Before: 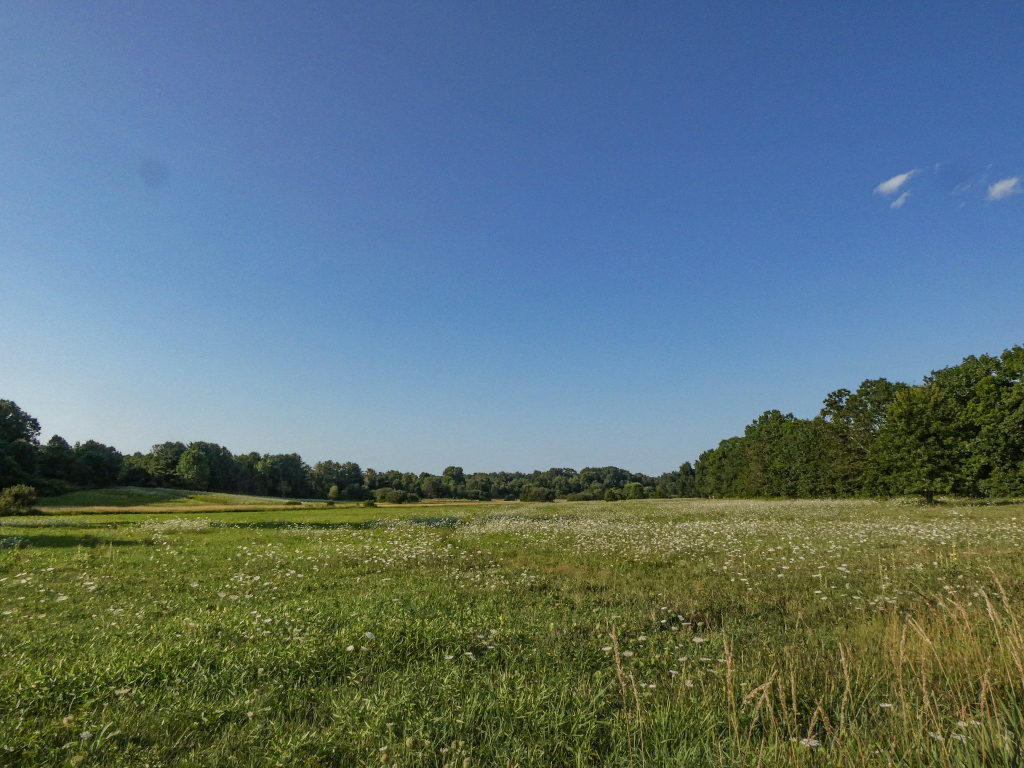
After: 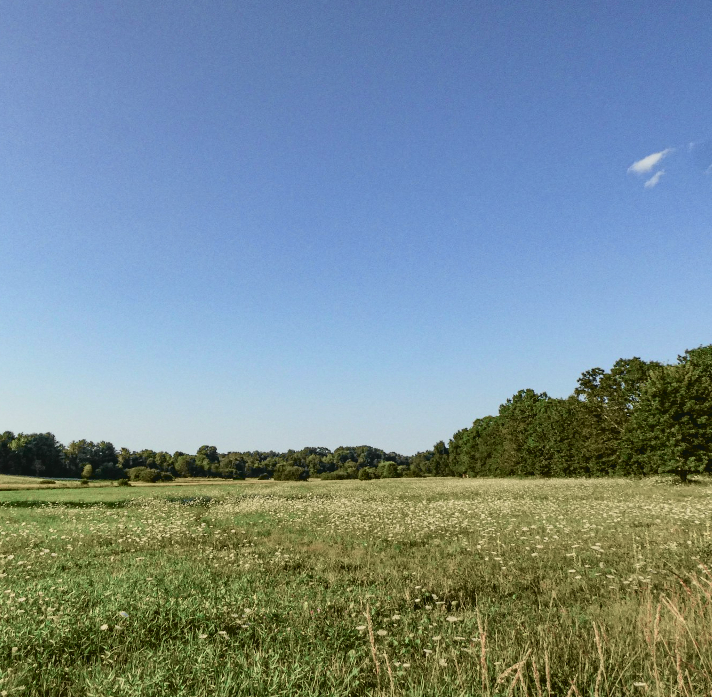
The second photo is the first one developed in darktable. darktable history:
levels: levels [0, 0.492, 0.984]
tone curve: curves: ch0 [(0, 0.039) (0.113, 0.081) (0.204, 0.204) (0.498, 0.608) (0.709, 0.819) (0.984, 0.961)]; ch1 [(0, 0) (0.172, 0.123) (0.317, 0.272) (0.414, 0.382) (0.476, 0.479) (0.505, 0.501) (0.528, 0.54) (0.618, 0.647) (0.709, 0.764) (1, 1)]; ch2 [(0, 0) (0.411, 0.424) (0.492, 0.502) (0.521, 0.513) (0.537, 0.57) (0.686, 0.638) (1, 1)], color space Lab, independent channels, preserve colors none
crop and rotate: left 24.034%, top 2.838%, right 6.406%, bottom 6.299%
